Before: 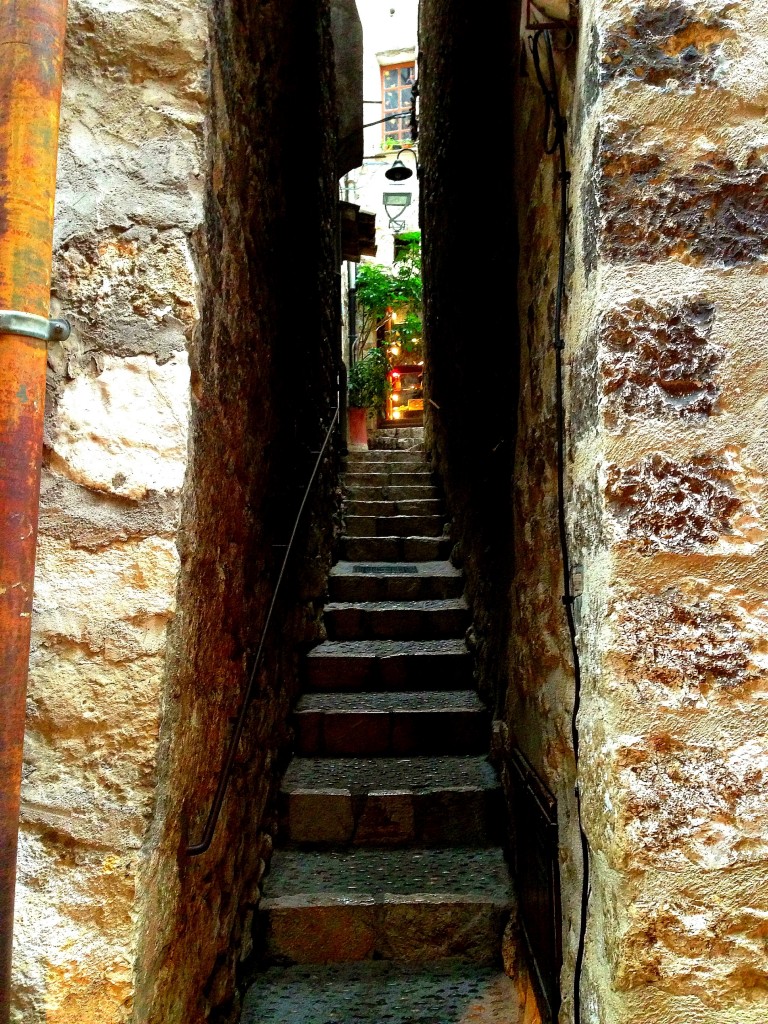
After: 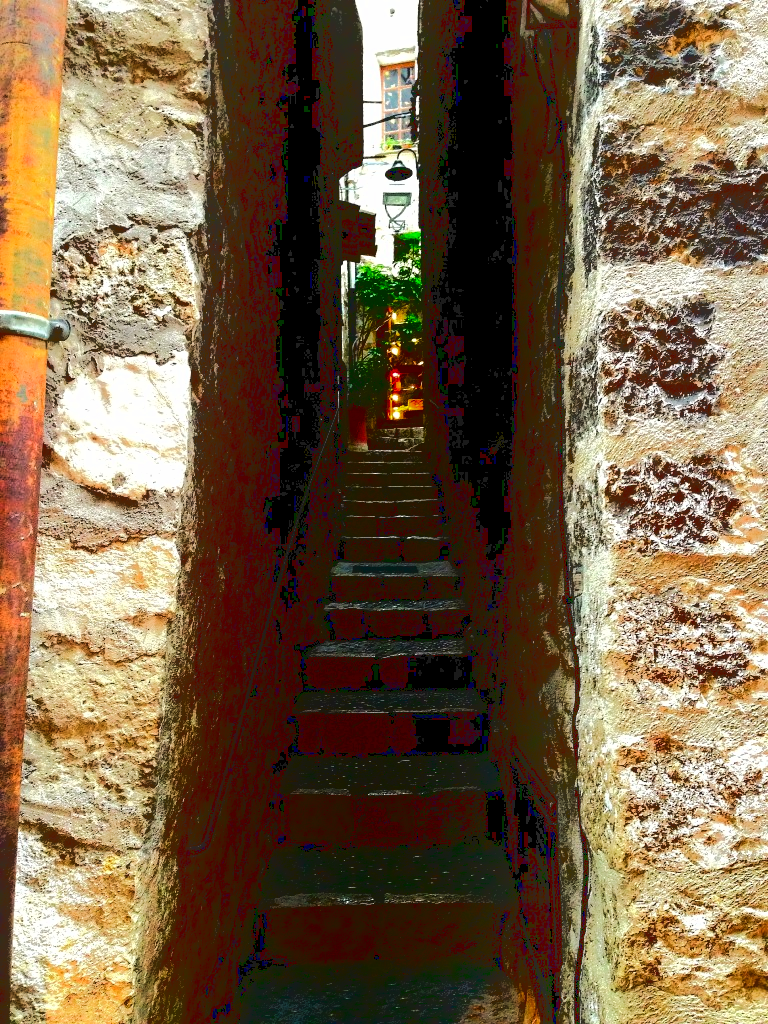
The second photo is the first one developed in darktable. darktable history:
shadows and highlights: shadows -88.03, highlights -35.45, shadows color adjustment 99.15%, highlights color adjustment 0%, soften with gaussian
base curve: curves: ch0 [(0.065, 0.026) (0.236, 0.358) (0.53, 0.546) (0.777, 0.841) (0.924, 0.992)], preserve colors average RGB
